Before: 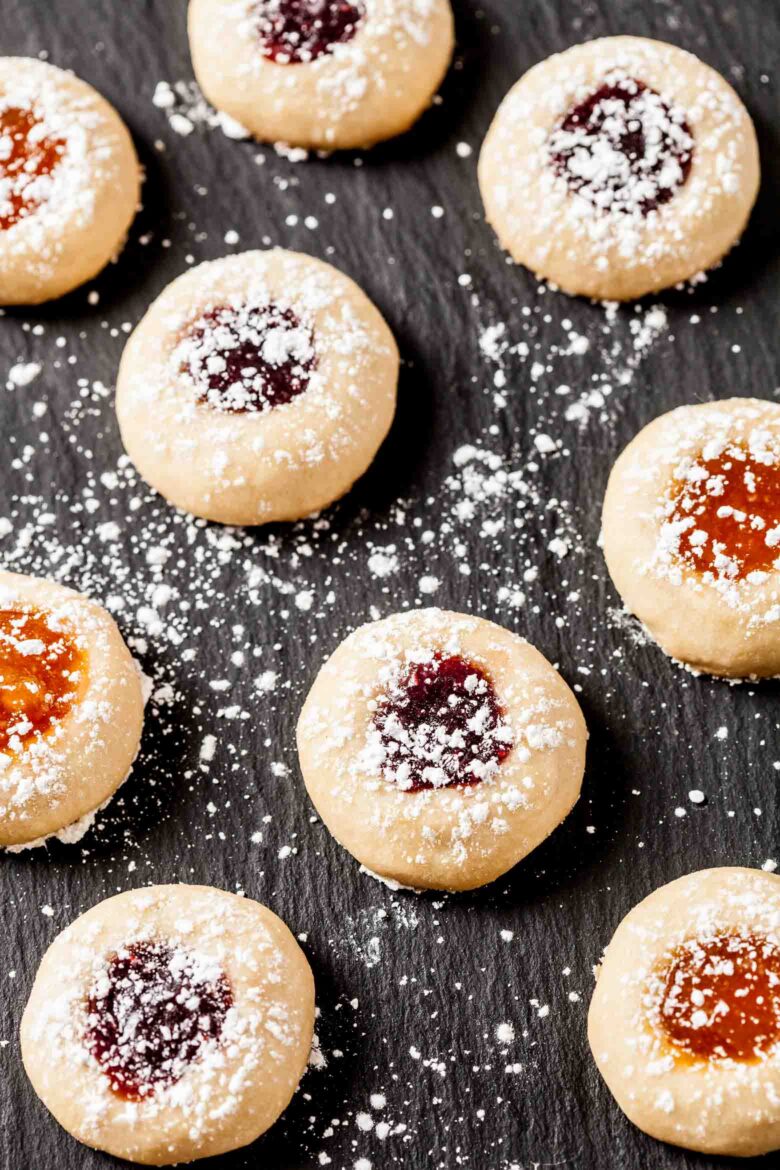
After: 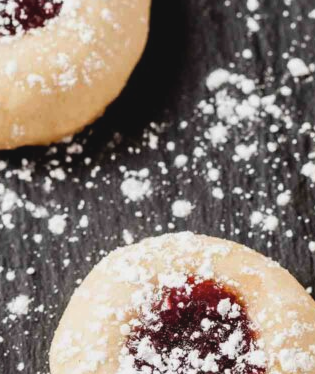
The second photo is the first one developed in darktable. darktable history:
contrast brightness saturation: contrast -0.1, saturation -0.1
crop: left 31.751%, top 32.172%, right 27.8%, bottom 35.83%
exposure: compensate highlight preservation false
